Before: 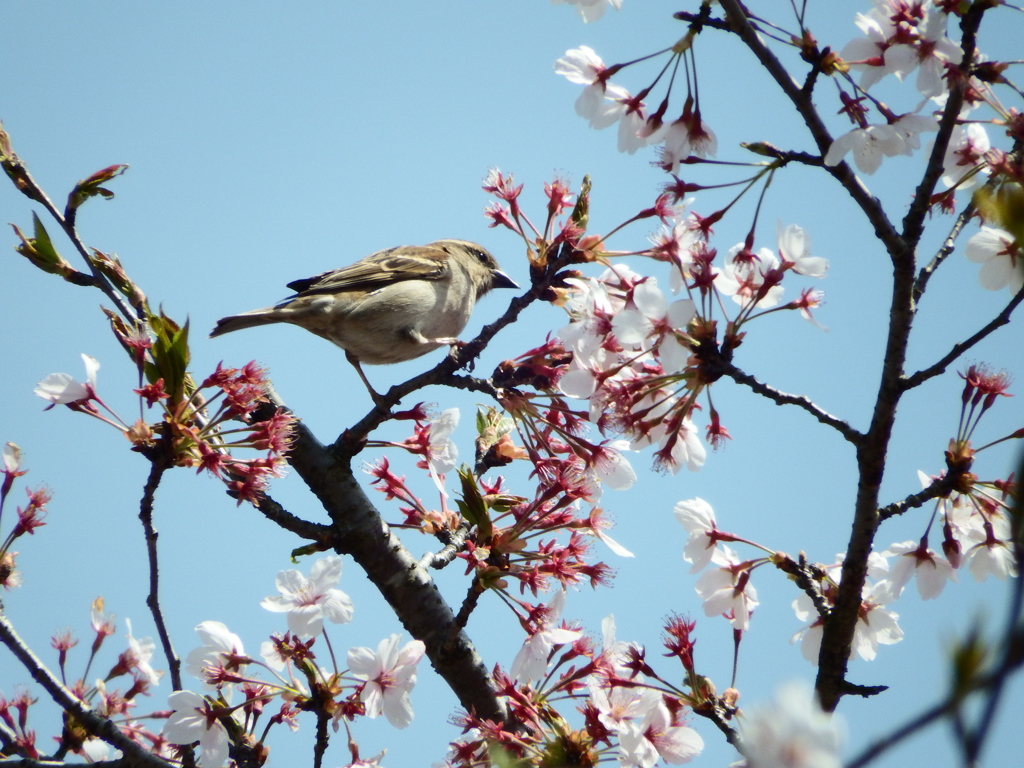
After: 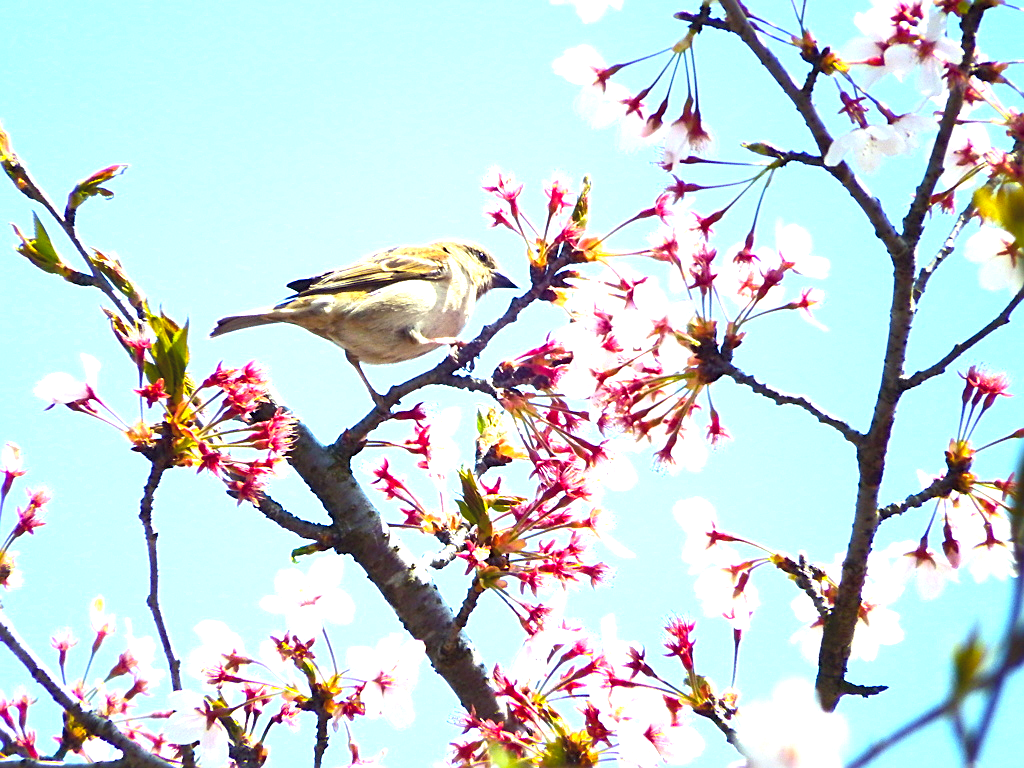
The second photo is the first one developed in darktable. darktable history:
color balance rgb: shadows lift › chroma 3.295%, shadows lift › hue 278.54°, perceptual saturation grading › global saturation 42.375%, perceptual brilliance grading › global brilliance 18.455%, global vibrance 20%
sharpen: on, module defaults
contrast brightness saturation: brightness 0.141
exposure: black level correction 0, exposure 1.028 EV, compensate highlight preservation false
